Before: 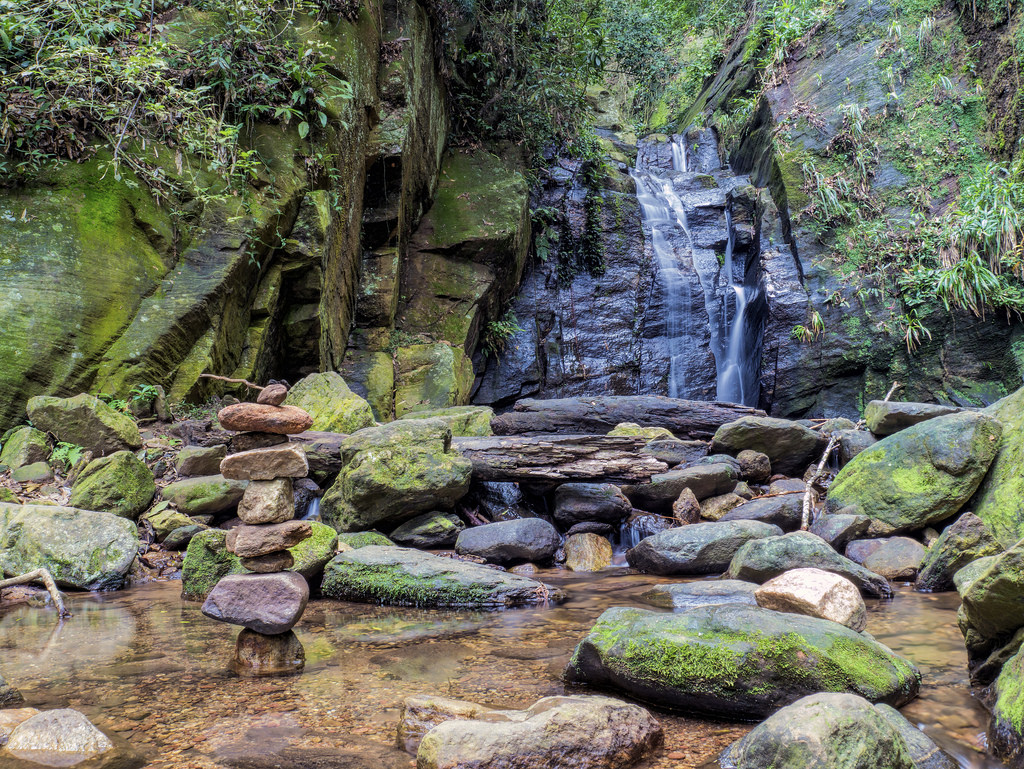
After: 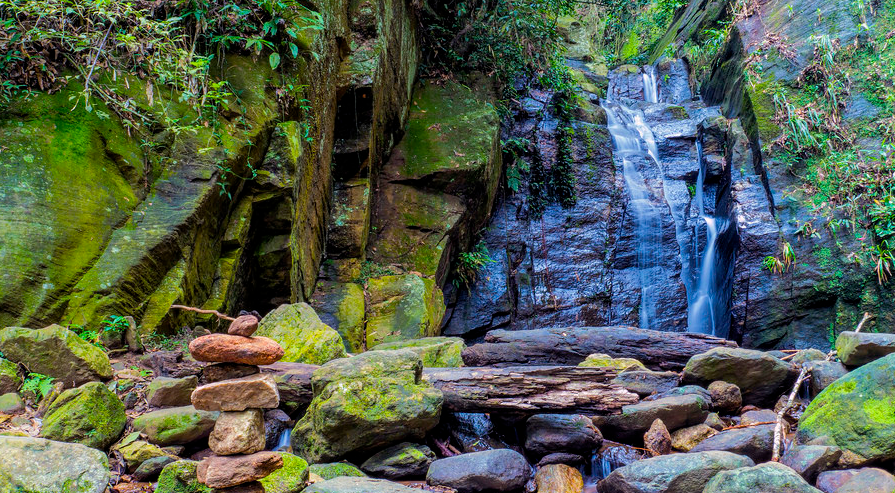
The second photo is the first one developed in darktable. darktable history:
color balance rgb: linear chroma grading › global chroma 15.213%, perceptual saturation grading › global saturation 19.328%, global vibrance 9.183%
crop: left 2.925%, top 8.977%, right 9.658%, bottom 26.898%
